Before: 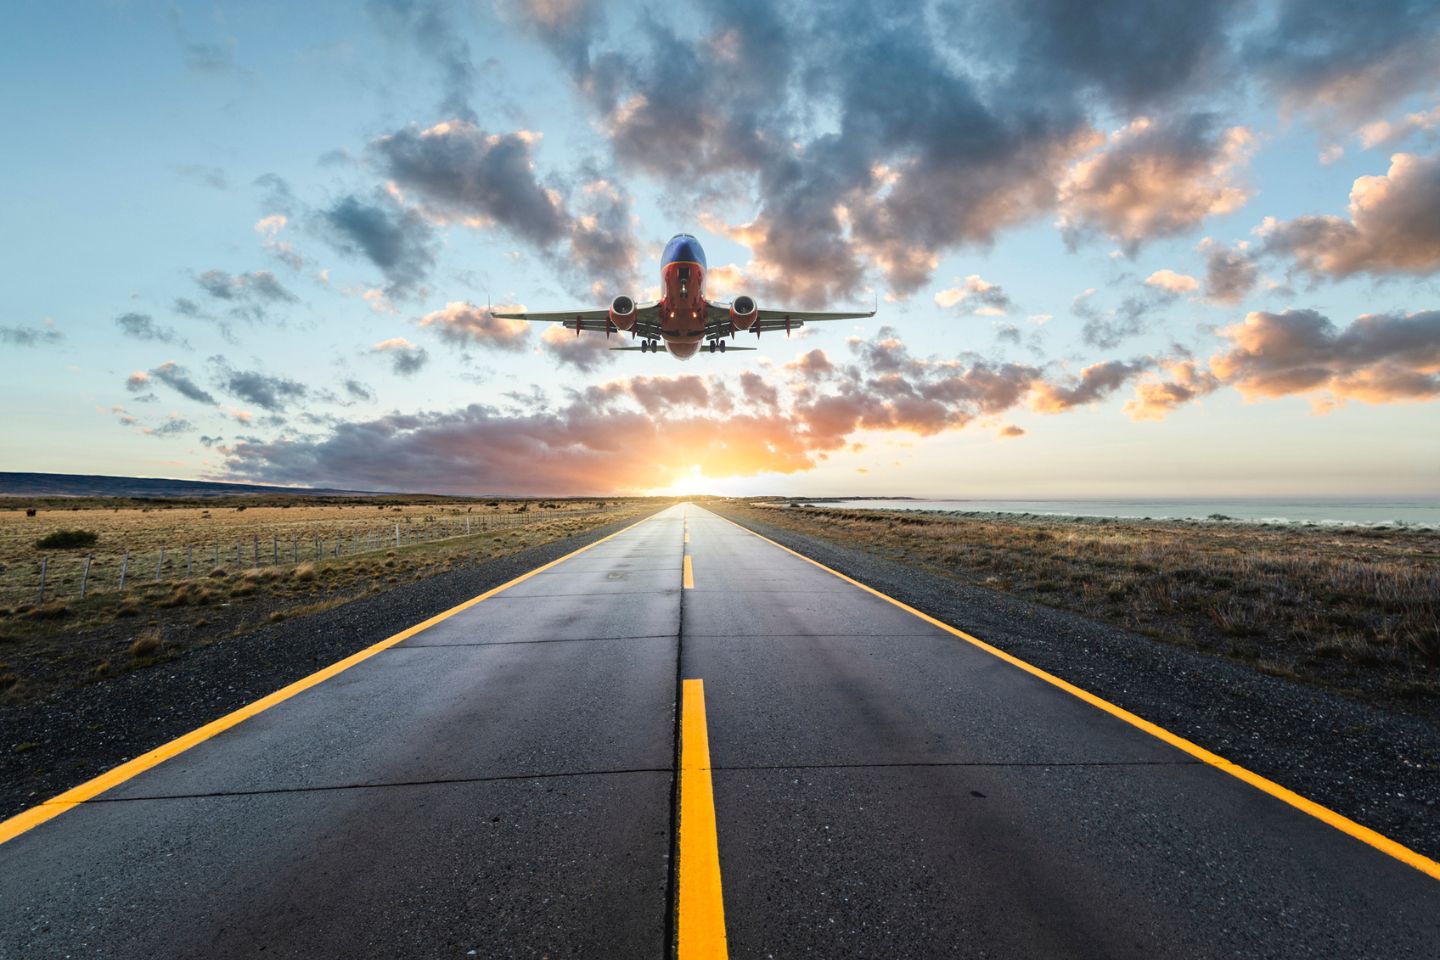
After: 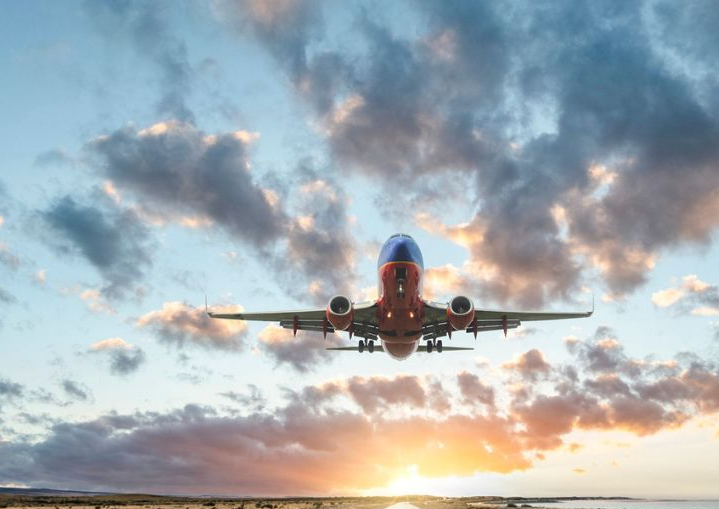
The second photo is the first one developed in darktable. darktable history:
exposure: compensate highlight preservation false
crop: left 19.663%, right 30.379%, bottom 46.917%
